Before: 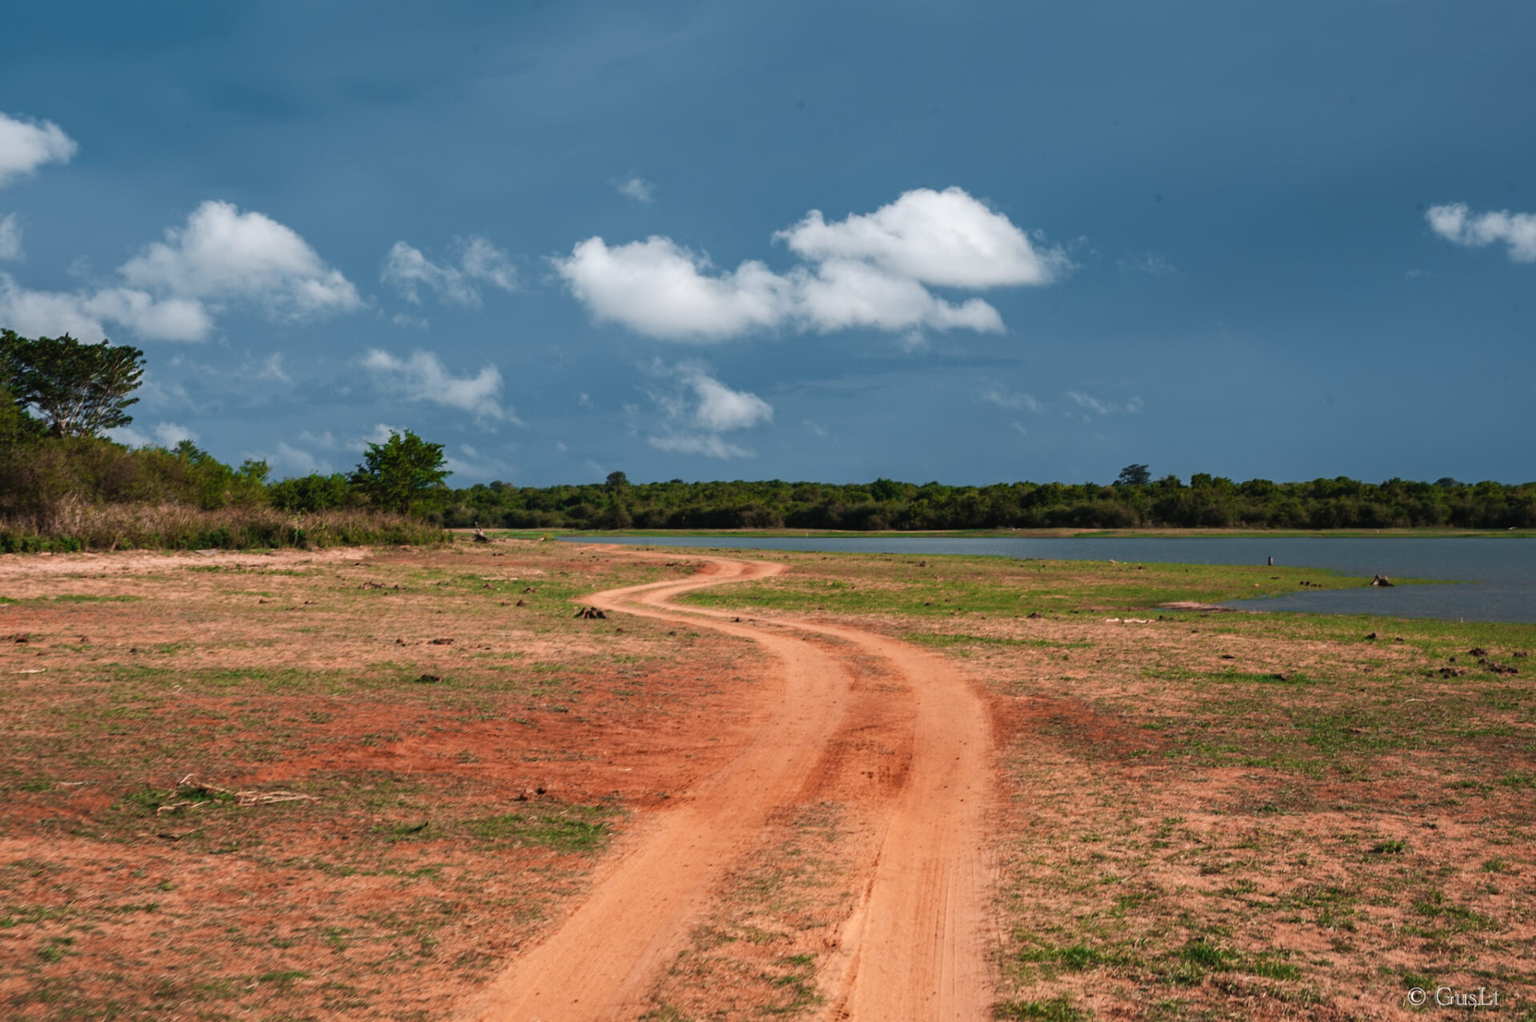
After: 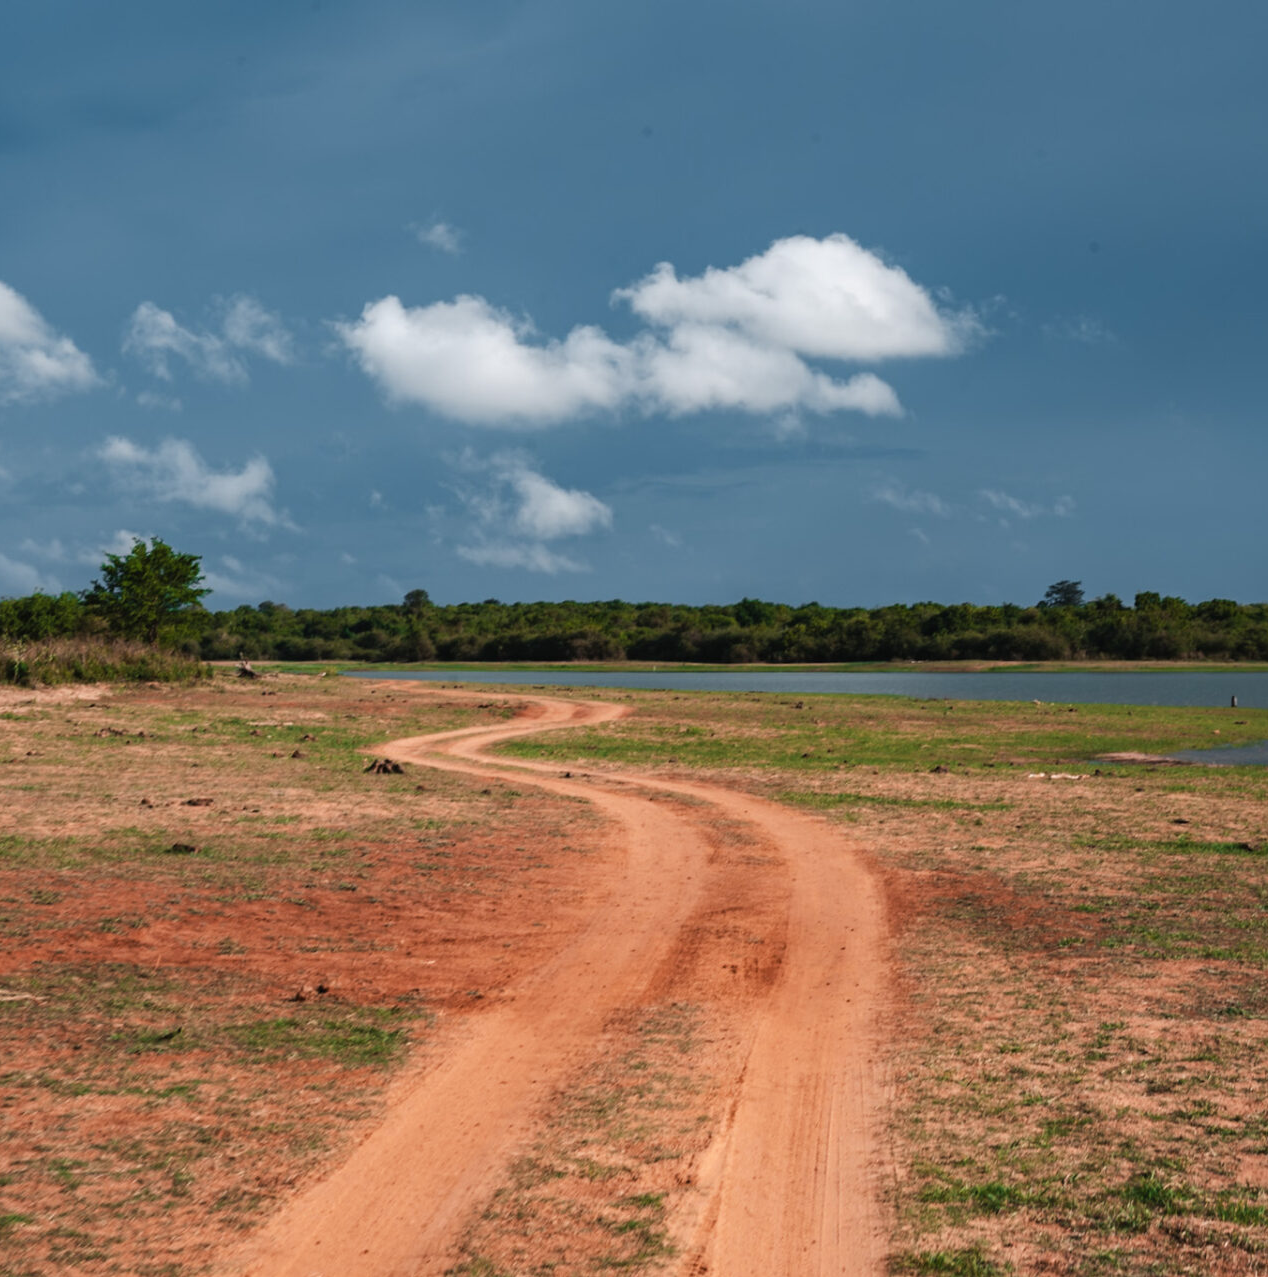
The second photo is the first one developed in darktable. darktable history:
contrast brightness saturation: saturation -0.05
crop and rotate: left 18.442%, right 15.508%
